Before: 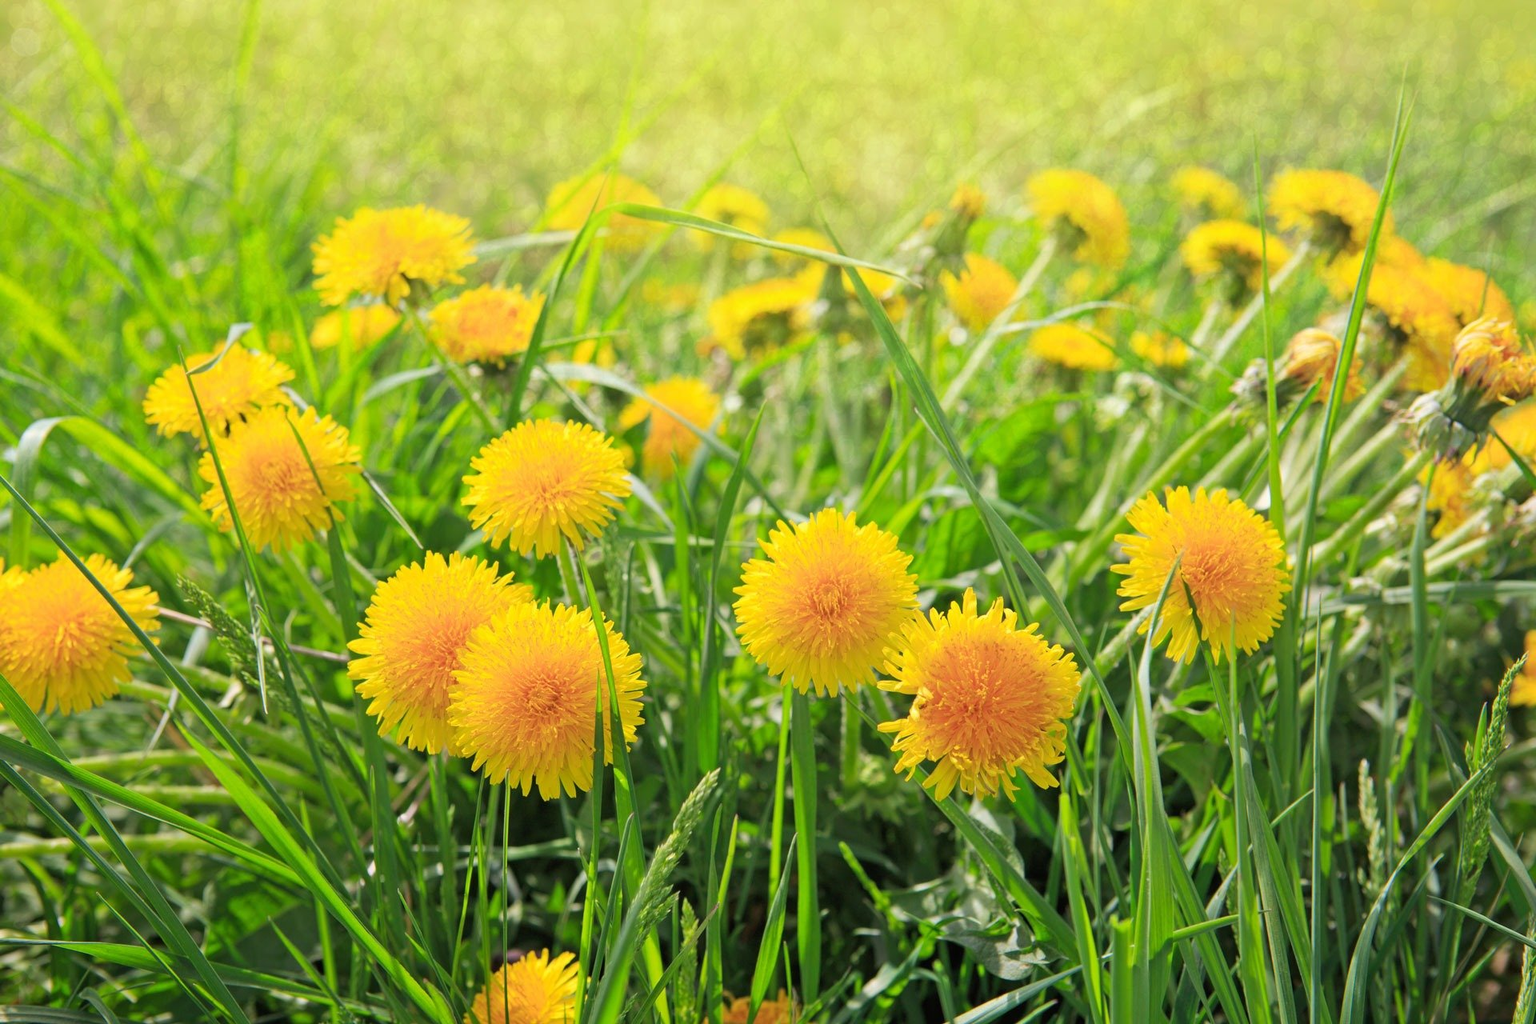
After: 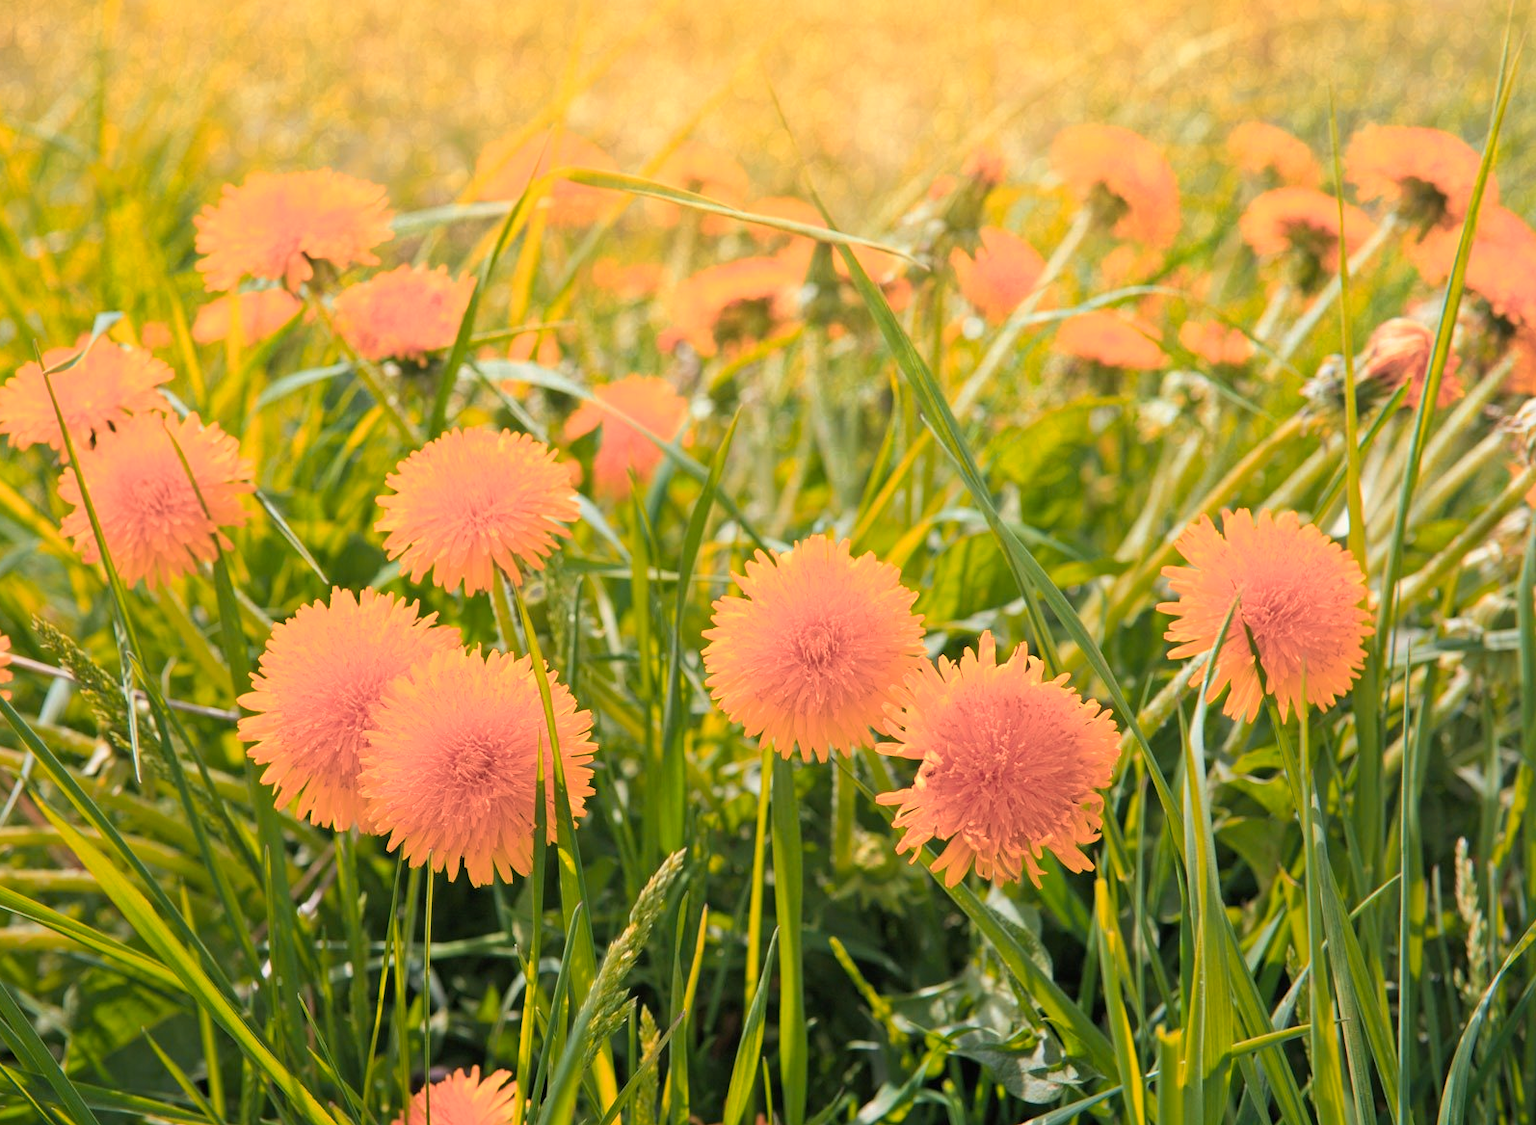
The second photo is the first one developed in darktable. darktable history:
crop: left 9.822%, top 6.295%, right 7.109%, bottom 2.423%
color zones: curves: ch1 [(0, 0.469) (0.072, 0.457) (0.243, 0.494) (0.429, 0.5) (0.571, 0.5) (0.714, 0.5) (0.857, 0.5) (1, 0.469)]; ch2 [(0, 0.499) (0.143, 0.467) (0.242, 0.436) (0.429, 0.493) (0.571, 0.5) (0.714, 0.5) (0.857, 0.5) (1, 0.499)], mix 100.86%
